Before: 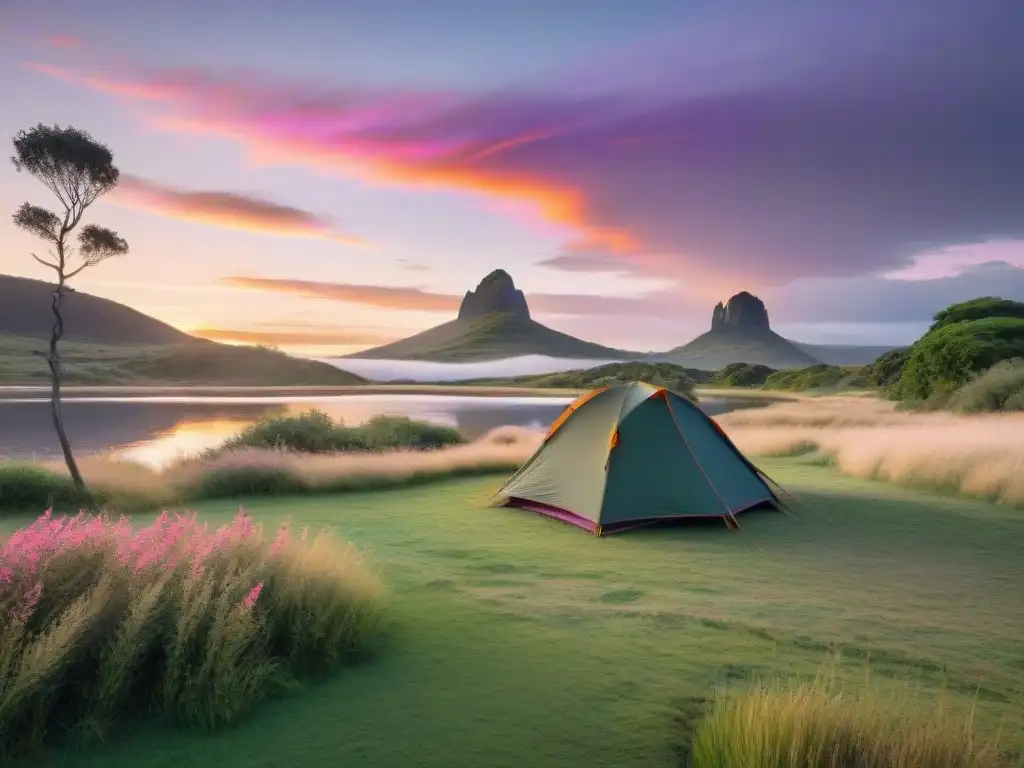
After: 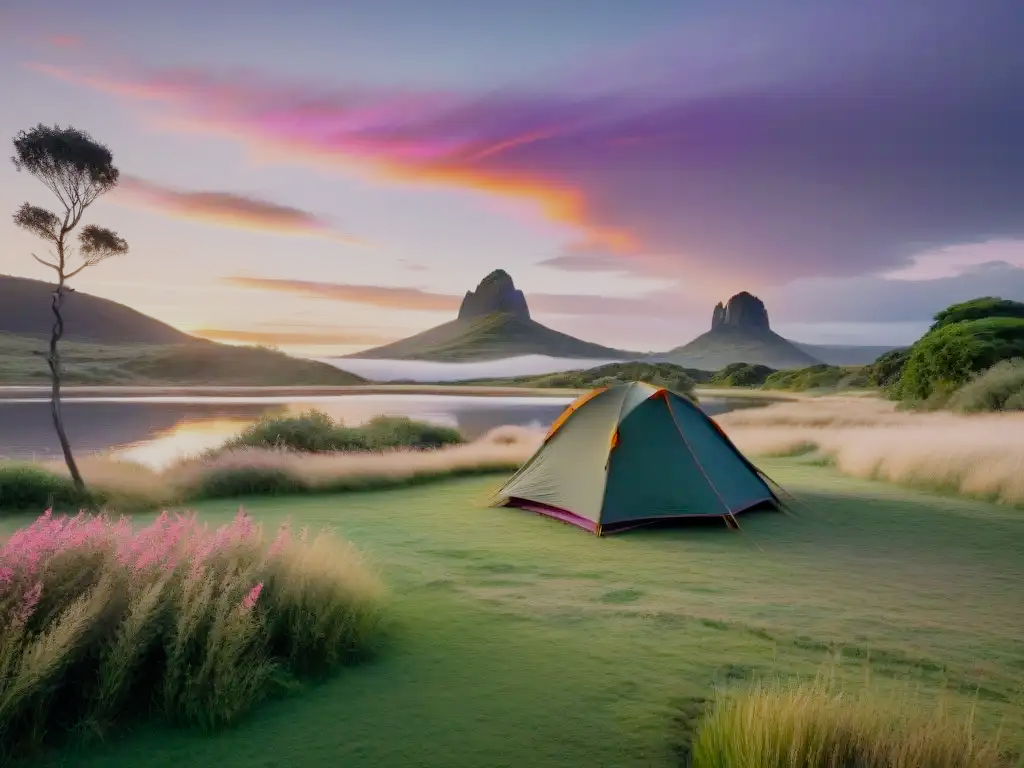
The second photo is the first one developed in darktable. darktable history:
filmic rgb: black relative exposure -16 EV, white relative exposure 6.91 EV, hardness 4.67, add noise in highlights 0.001, preserve chrominance no, color science v3 (2019), use custom middle-gray values true, contrast in highlights soft
